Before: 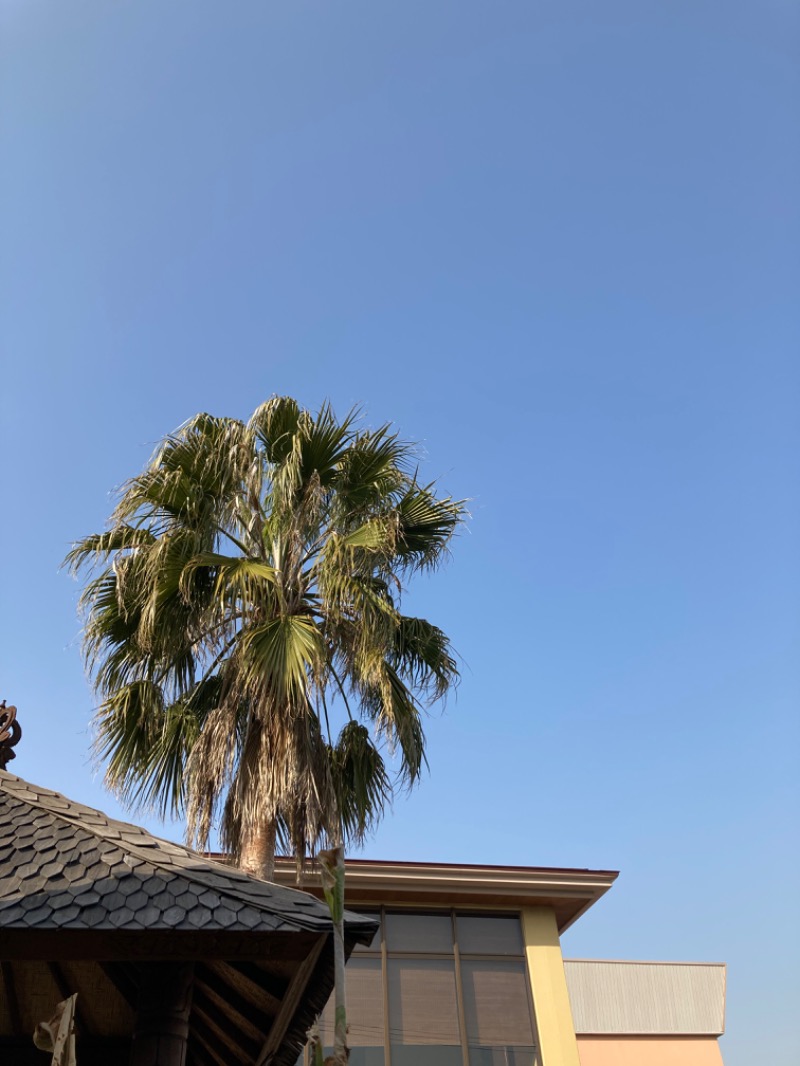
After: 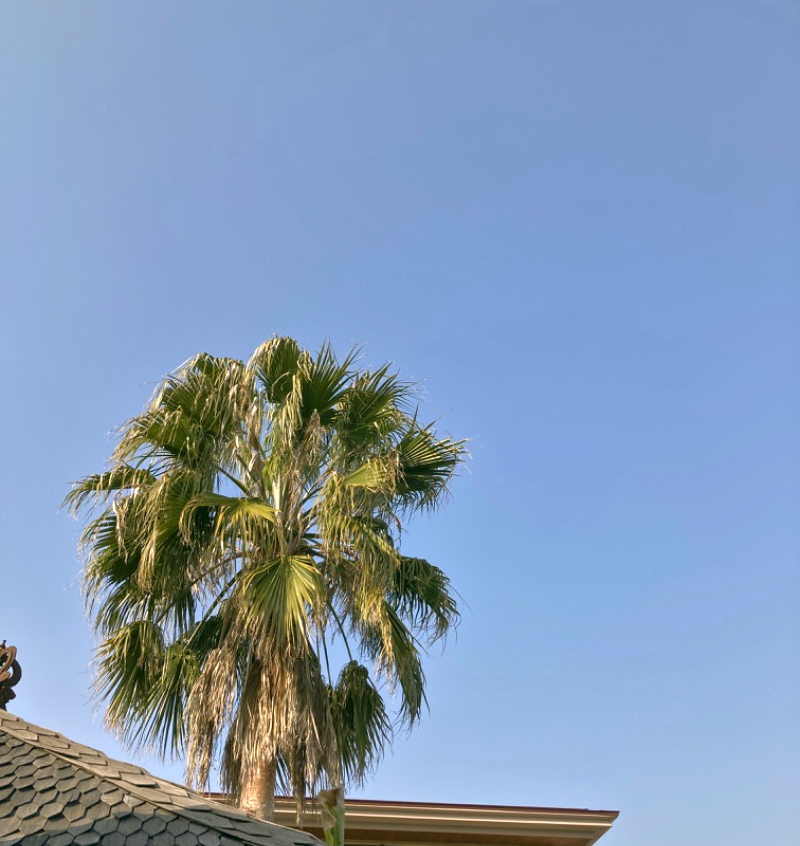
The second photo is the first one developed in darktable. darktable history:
tone equalizer: -8 EV 0.96 EV, -7 EV 1.02 EV, -6 EV 1.04 EV, -5 EV 0.97 EV, -4 EV 1.04 EV, -3 EV 0.719 EV, -2 EV 0.476 EV, -1 EV 0.225 EV
exposure: black level correction -0.001, exposure 0.08 EV, compensate highlight preservation false
color correction: highlights a* 4.36, highlights b* 4.95, shadows a* -8.11, shadows b* 4.61
crop and rotate: top 5.665%, bottom 14.904%
